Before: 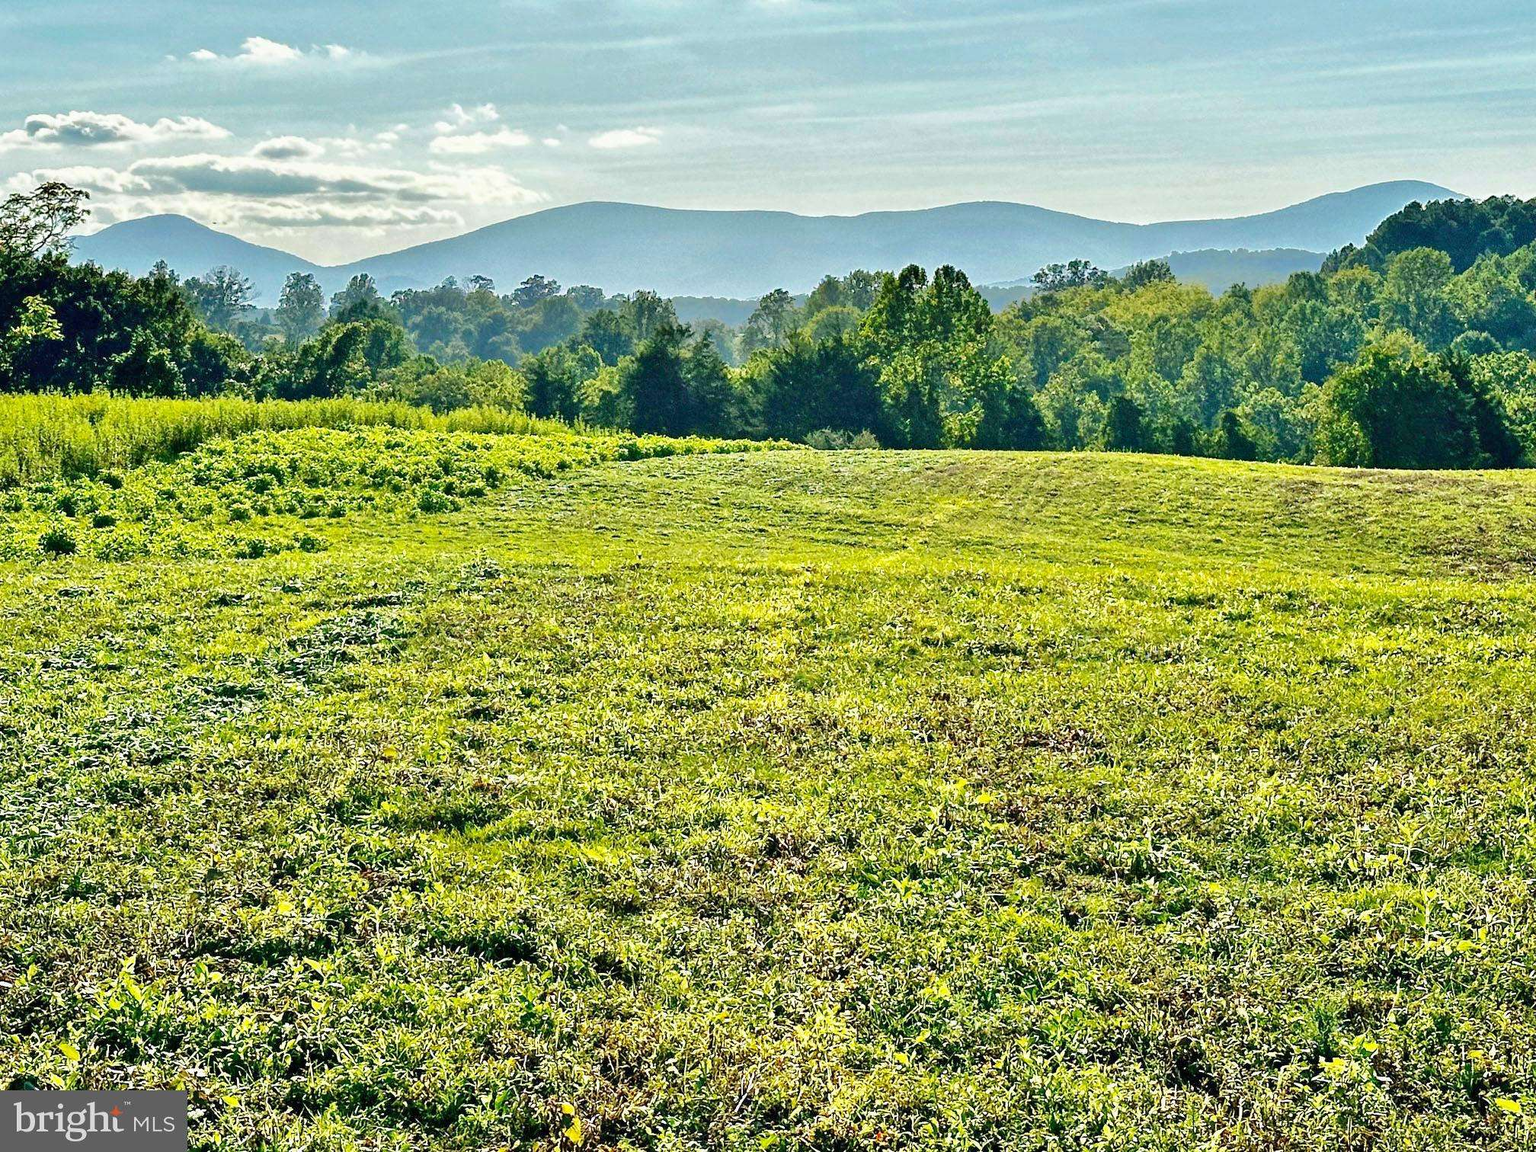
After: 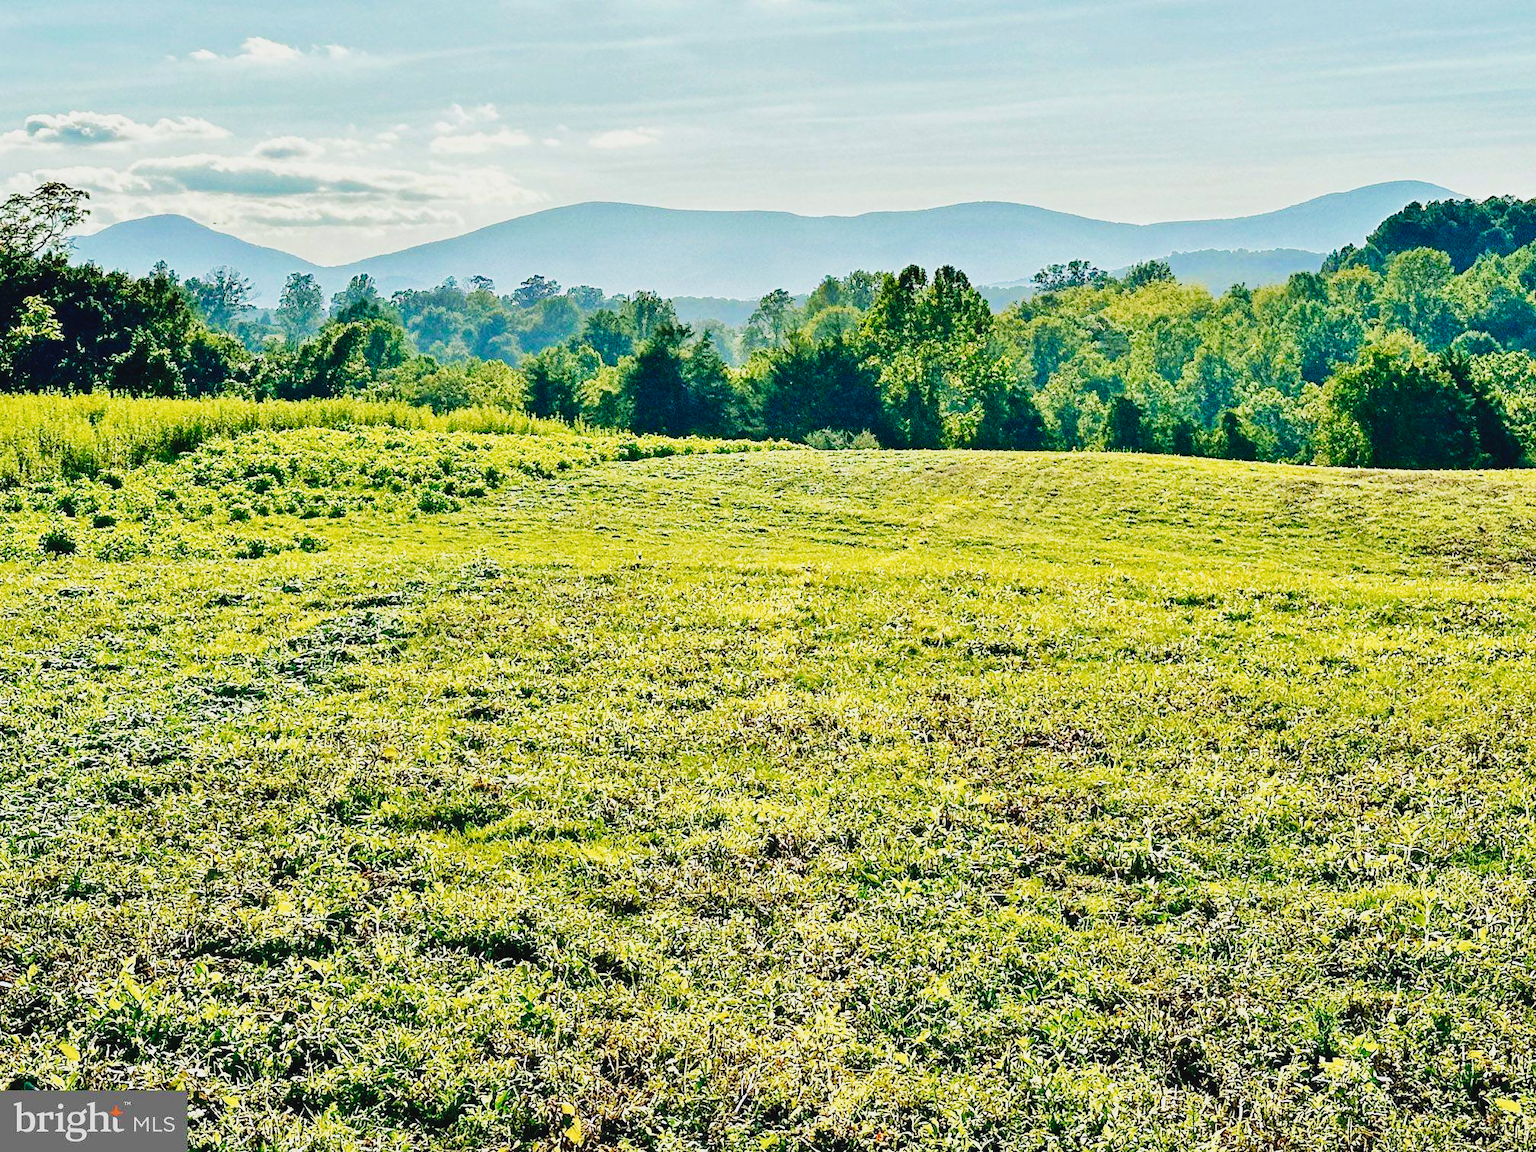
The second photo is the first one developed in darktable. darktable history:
tone curve: curves: ch0 [(0, 0.03) (0.113, 0.087) (0.207, 0.184) (0.515, 0.612) (0.712, 0.793) (1, 0.946)]; ch1 [(0, 0) (0.172, 0.123) (0.317, 0.279) (0.414, 0.382) (0.476, 0.479) (0.505, 0.498) (0.534, 0.534) (0.621, 0.65) (0.709, 0.764) (1, 1)]; ch2 [(0, 0) (0.411, 0.424) (0.505, 0.505) (0.521, 0.524) (0.537, 0.57) (0.65, 0.699) (1, 1)], preserve colors none
tone equalizer: on, module defaults
velvia: on, module defaults
